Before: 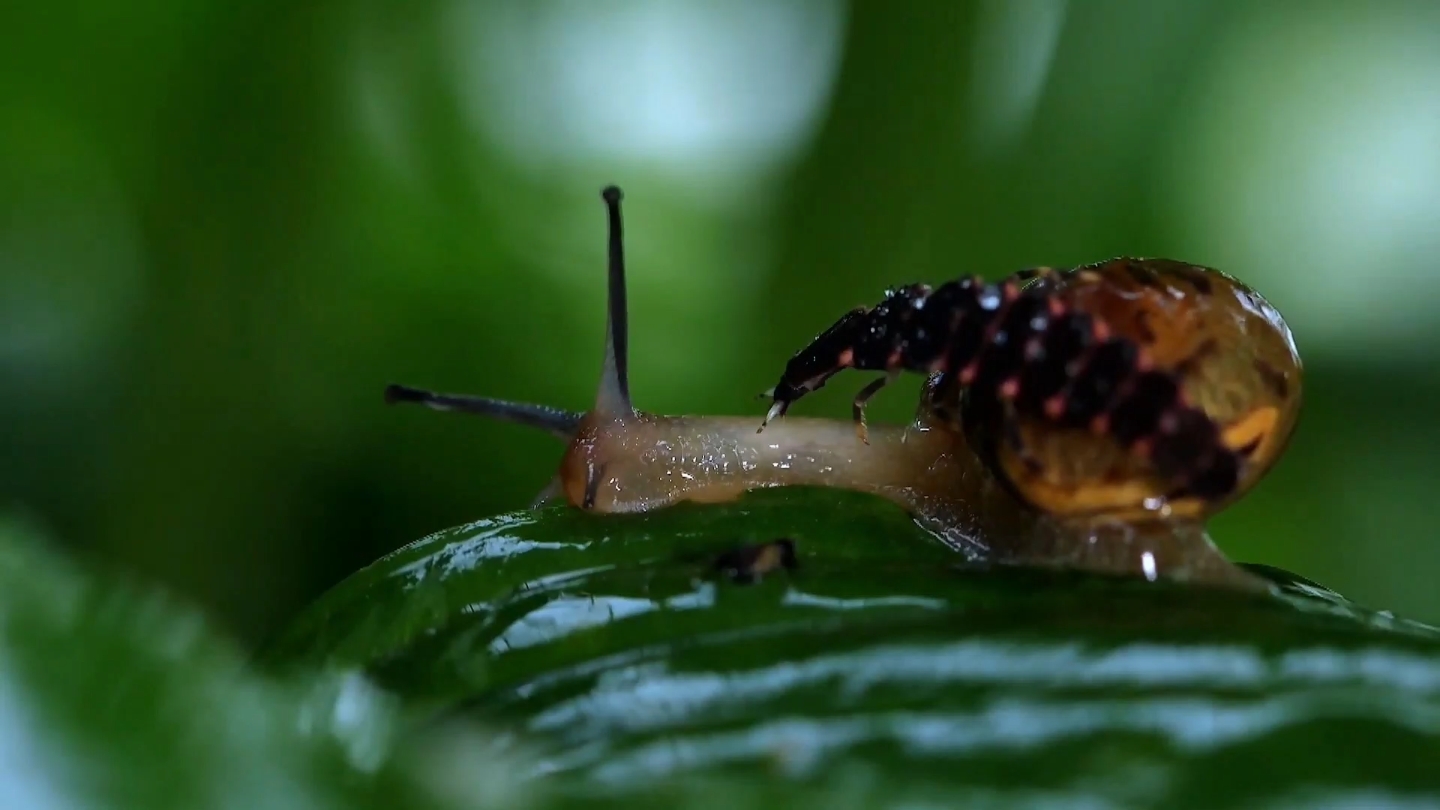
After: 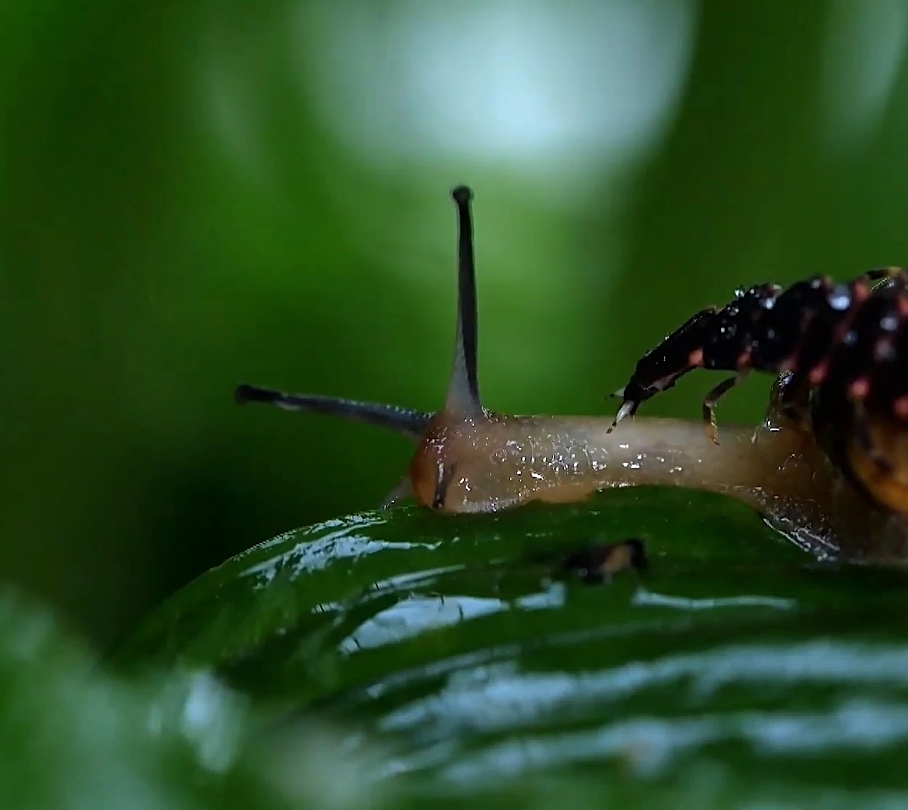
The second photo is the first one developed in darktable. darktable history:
sharpen: amount 0.462
crop: left 10.447%, right 26.434%
tone equalizer: mask exposure compensation -0.5 EV
